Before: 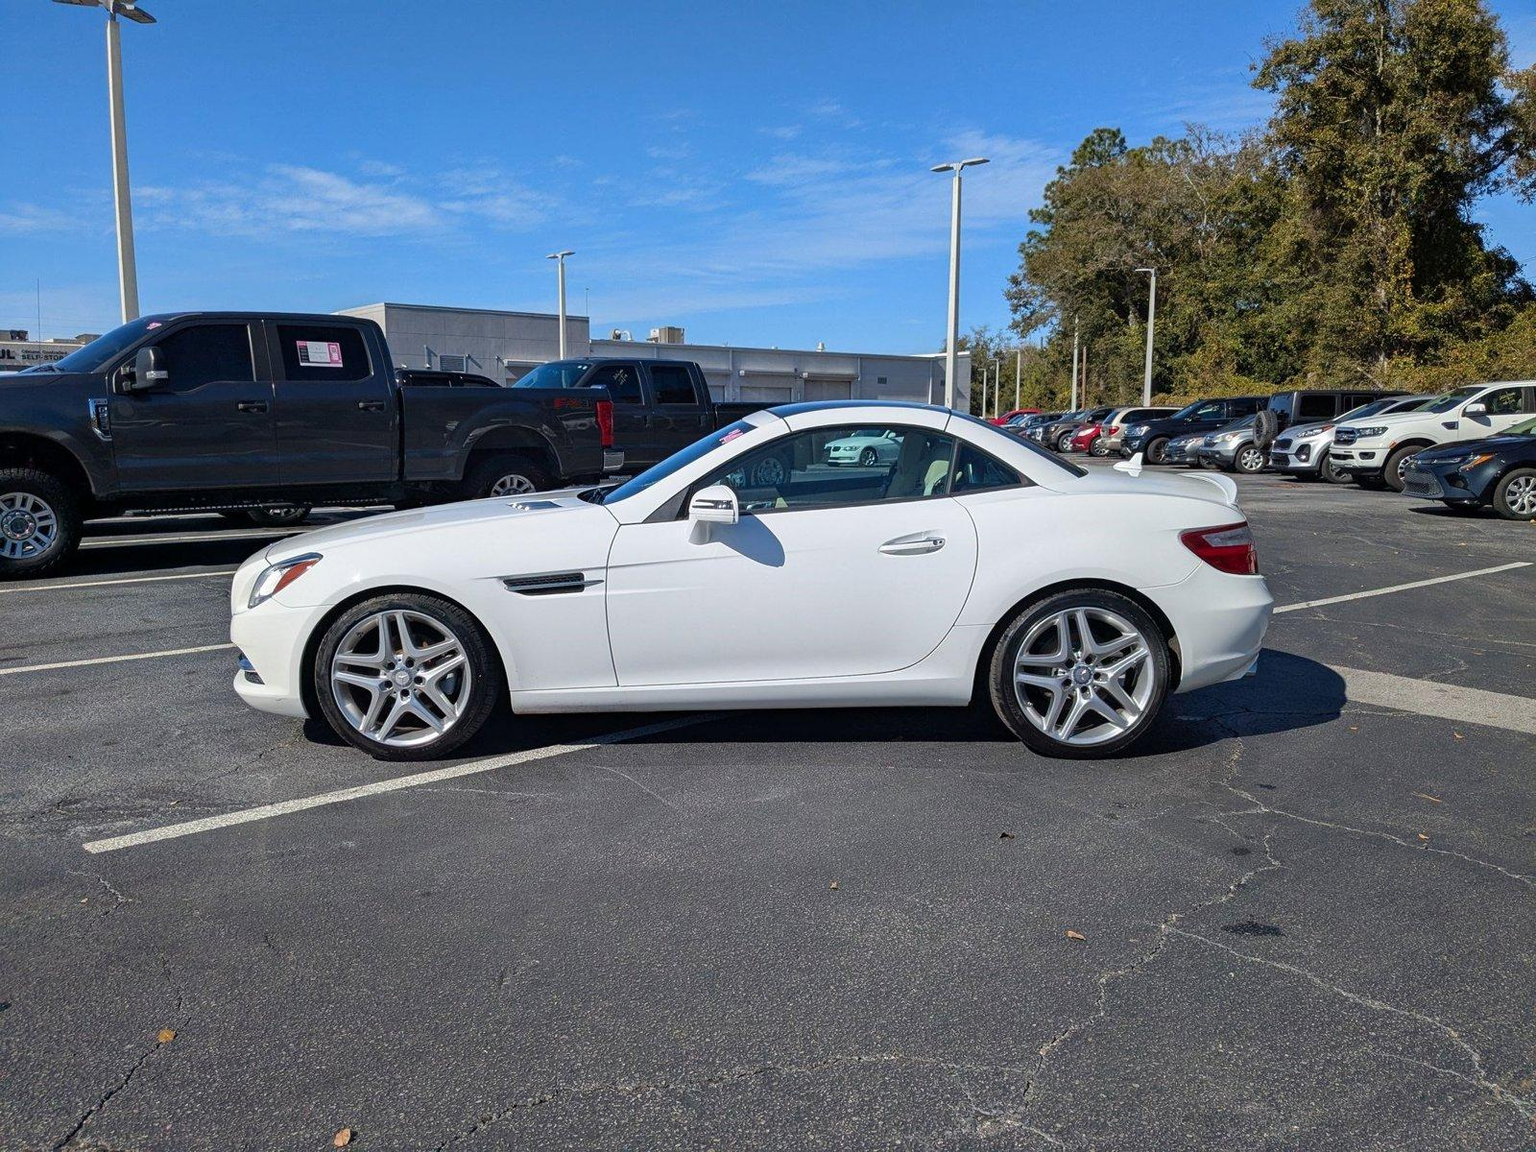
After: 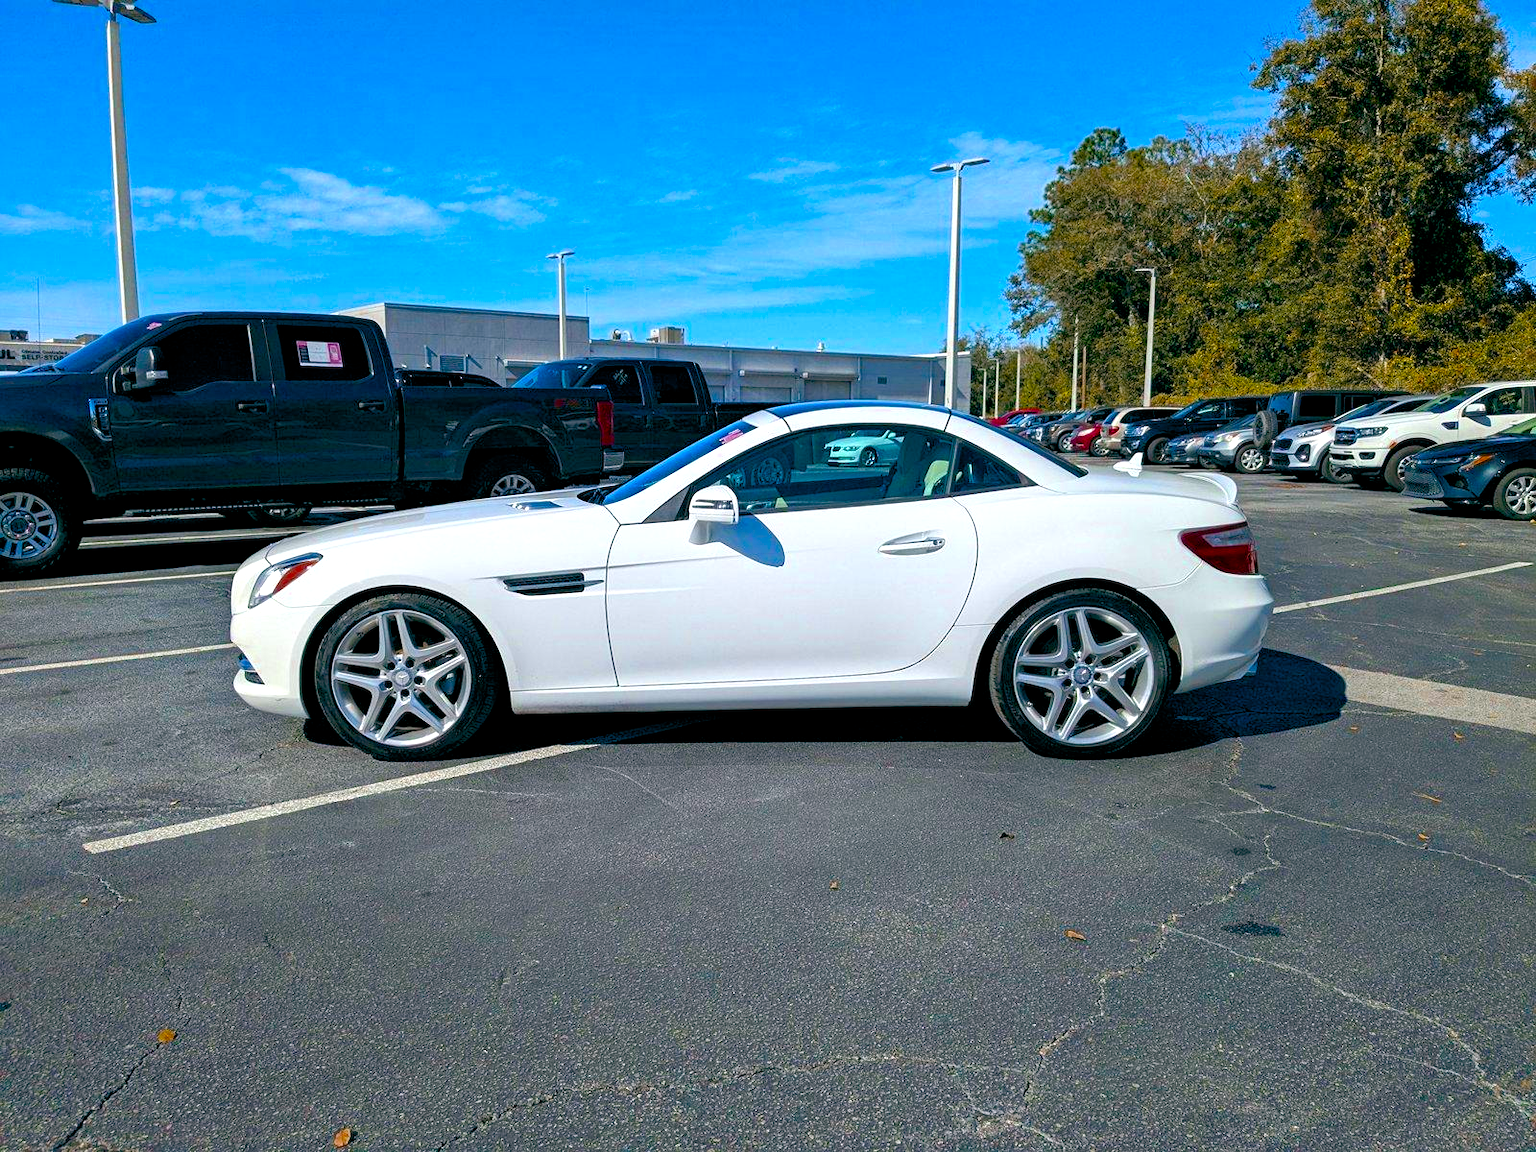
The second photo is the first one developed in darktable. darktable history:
color balance rgb: global offset › luminance -0.337%, global offset › chroma 0.114%, global offset › hue 167.07°, linear chroma grading › global chroma 9.095%, perceptual saturation grading › global saturation 36.271%, perceptual saturation grading › shadows 35.37%, perceptual brilliance grading › global brilliance 9.283%
color zones: curves: ch0 [(0.11, 0.396) (0.195, 0.36) (0.25, 0.5) (0.303, 0.412) (0.357, 0.544) (0.75, 0.5) (0.967, 0.328)]; ch1 [(0, 0.468) (0.112, 0.512) (0.202, 0.6) (0.25, 0.5) (0.307, 0.352) (0.357, 0.544) (0.75, 0.5) (0.963, 0.524)]
